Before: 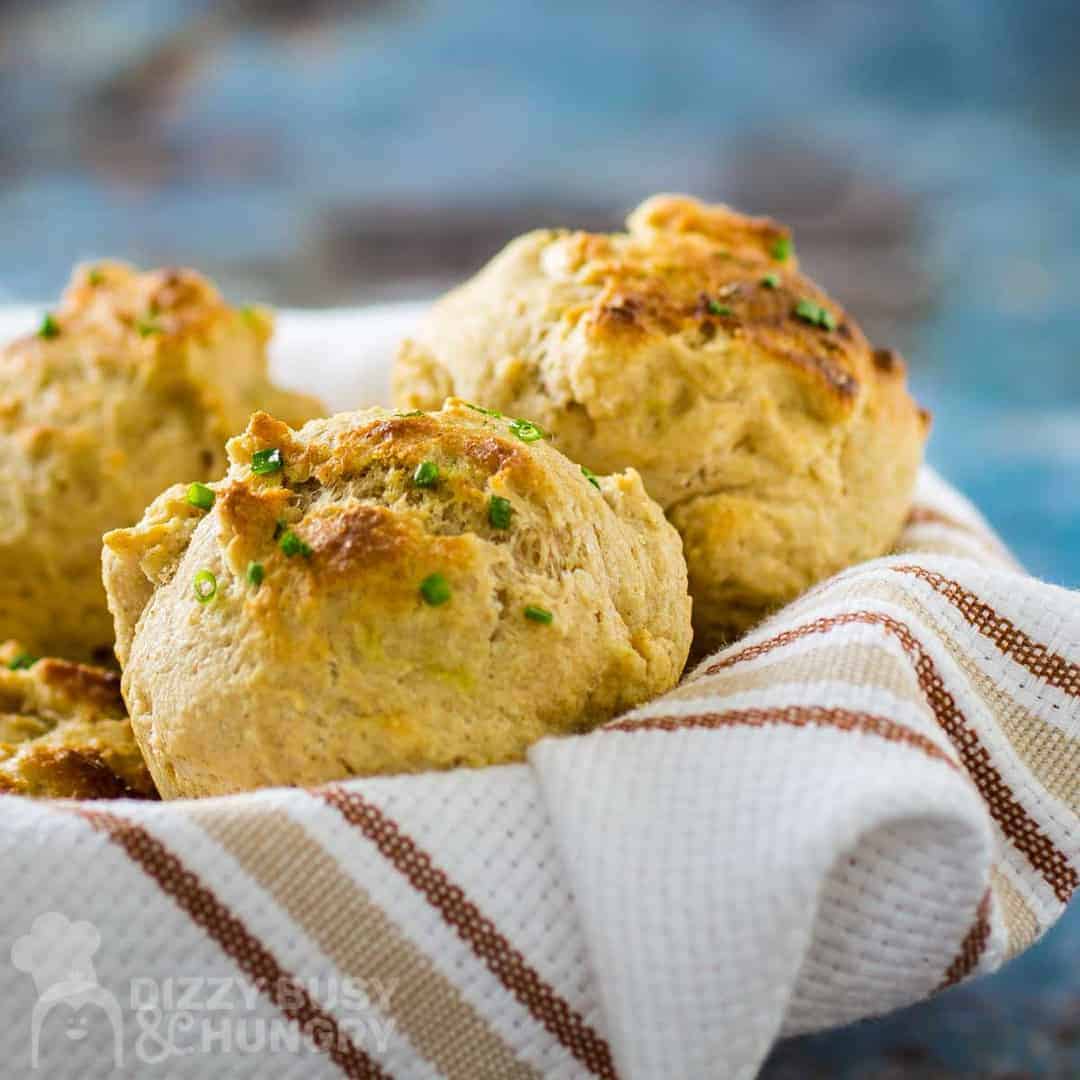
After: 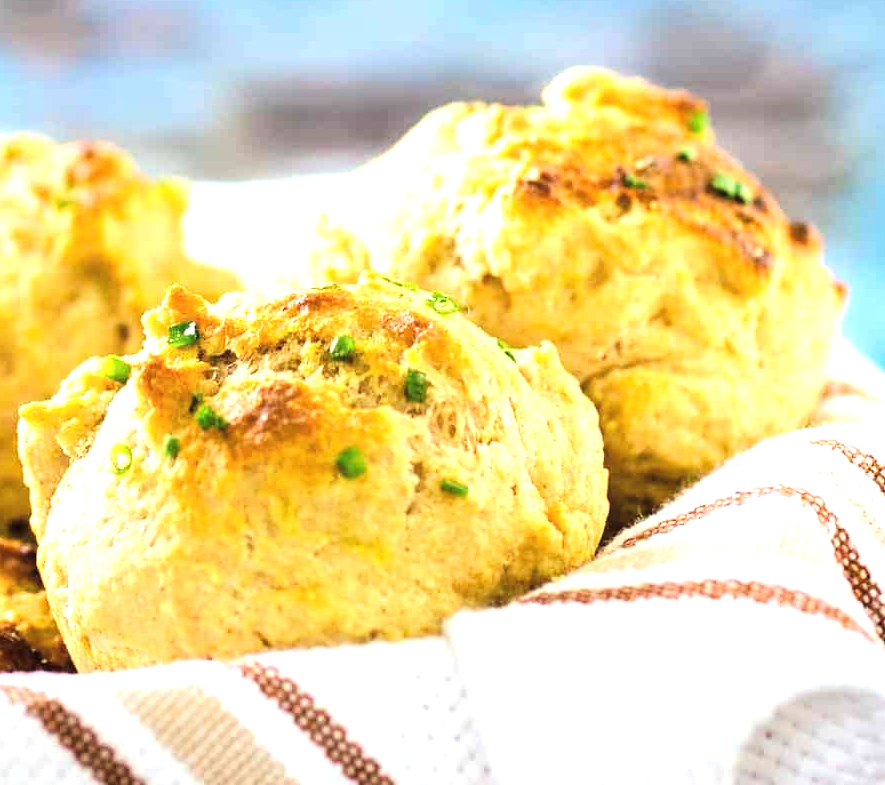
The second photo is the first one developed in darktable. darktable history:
crop: left 7.856%, top 11.836%, right 10.12%, bottom 15.387%
tone equalizer: on, module defaults
tone curve: curves: ch0 [(0.021, 0) (0.104, 0.052) (0.496, 0.526) (0.737, 0.783) (1, 1)], color space Lab, linked channels, preserve colors none
exposure: black level correction -0.002, exposure 1.115 EV, compensate highlight preservation false
